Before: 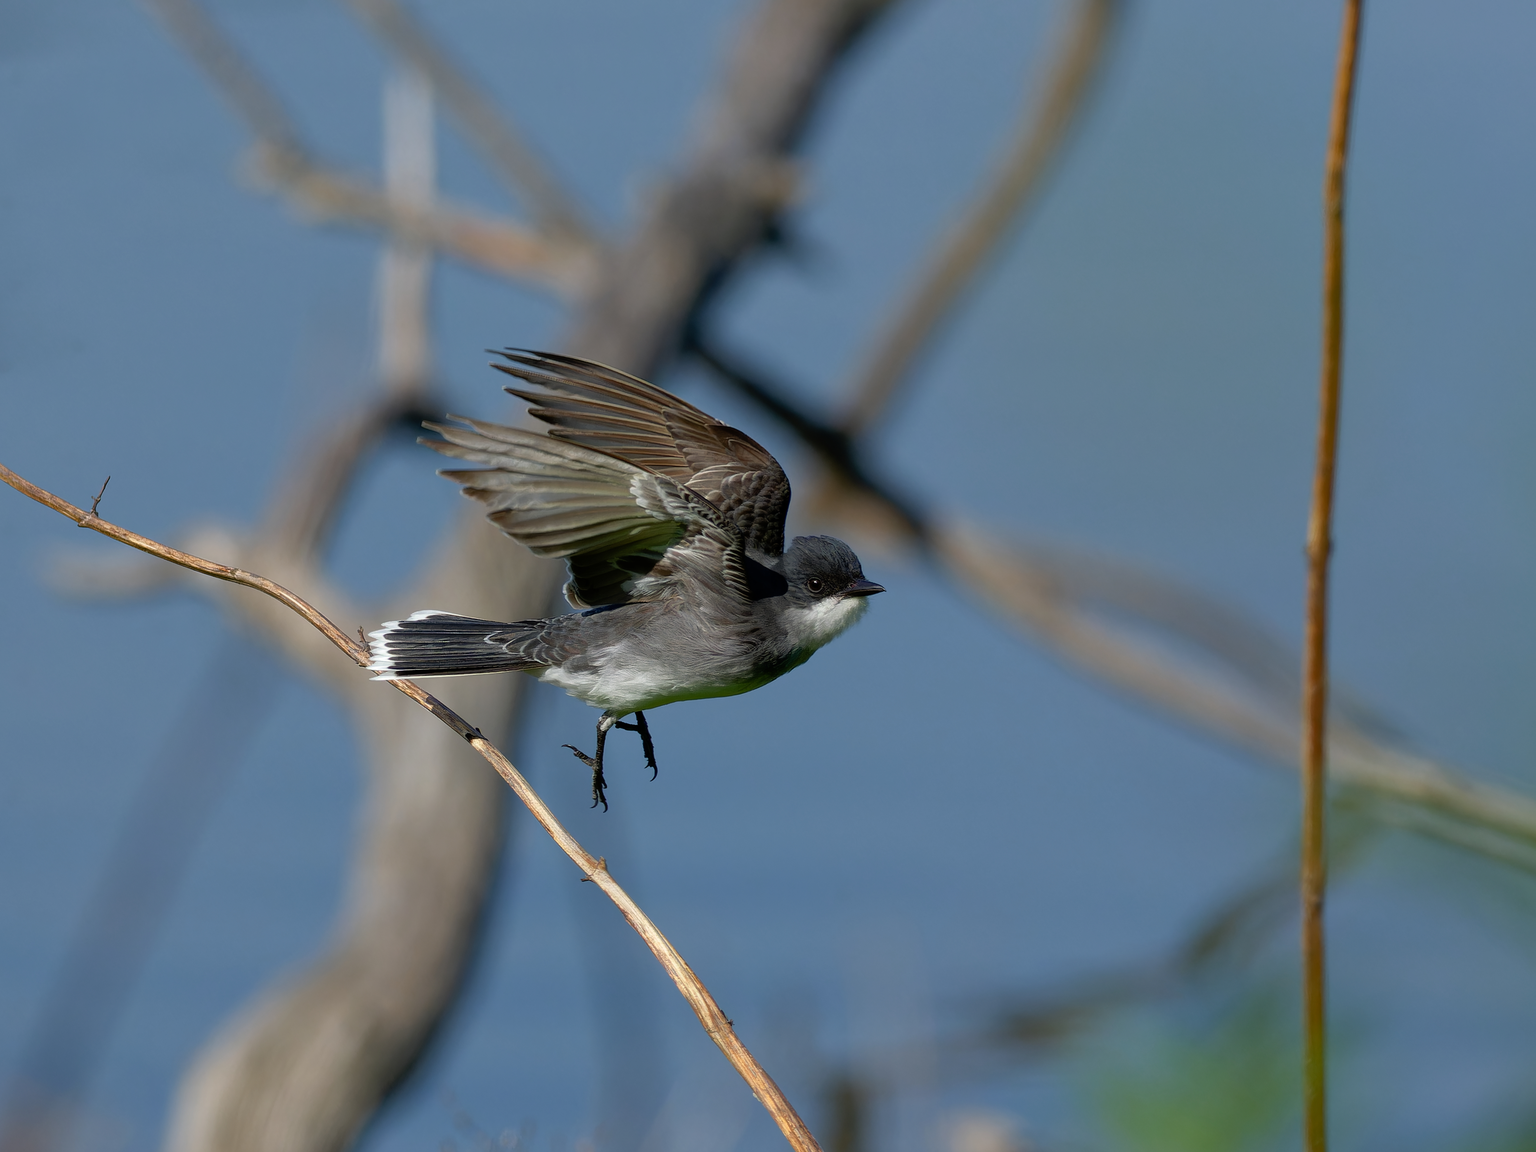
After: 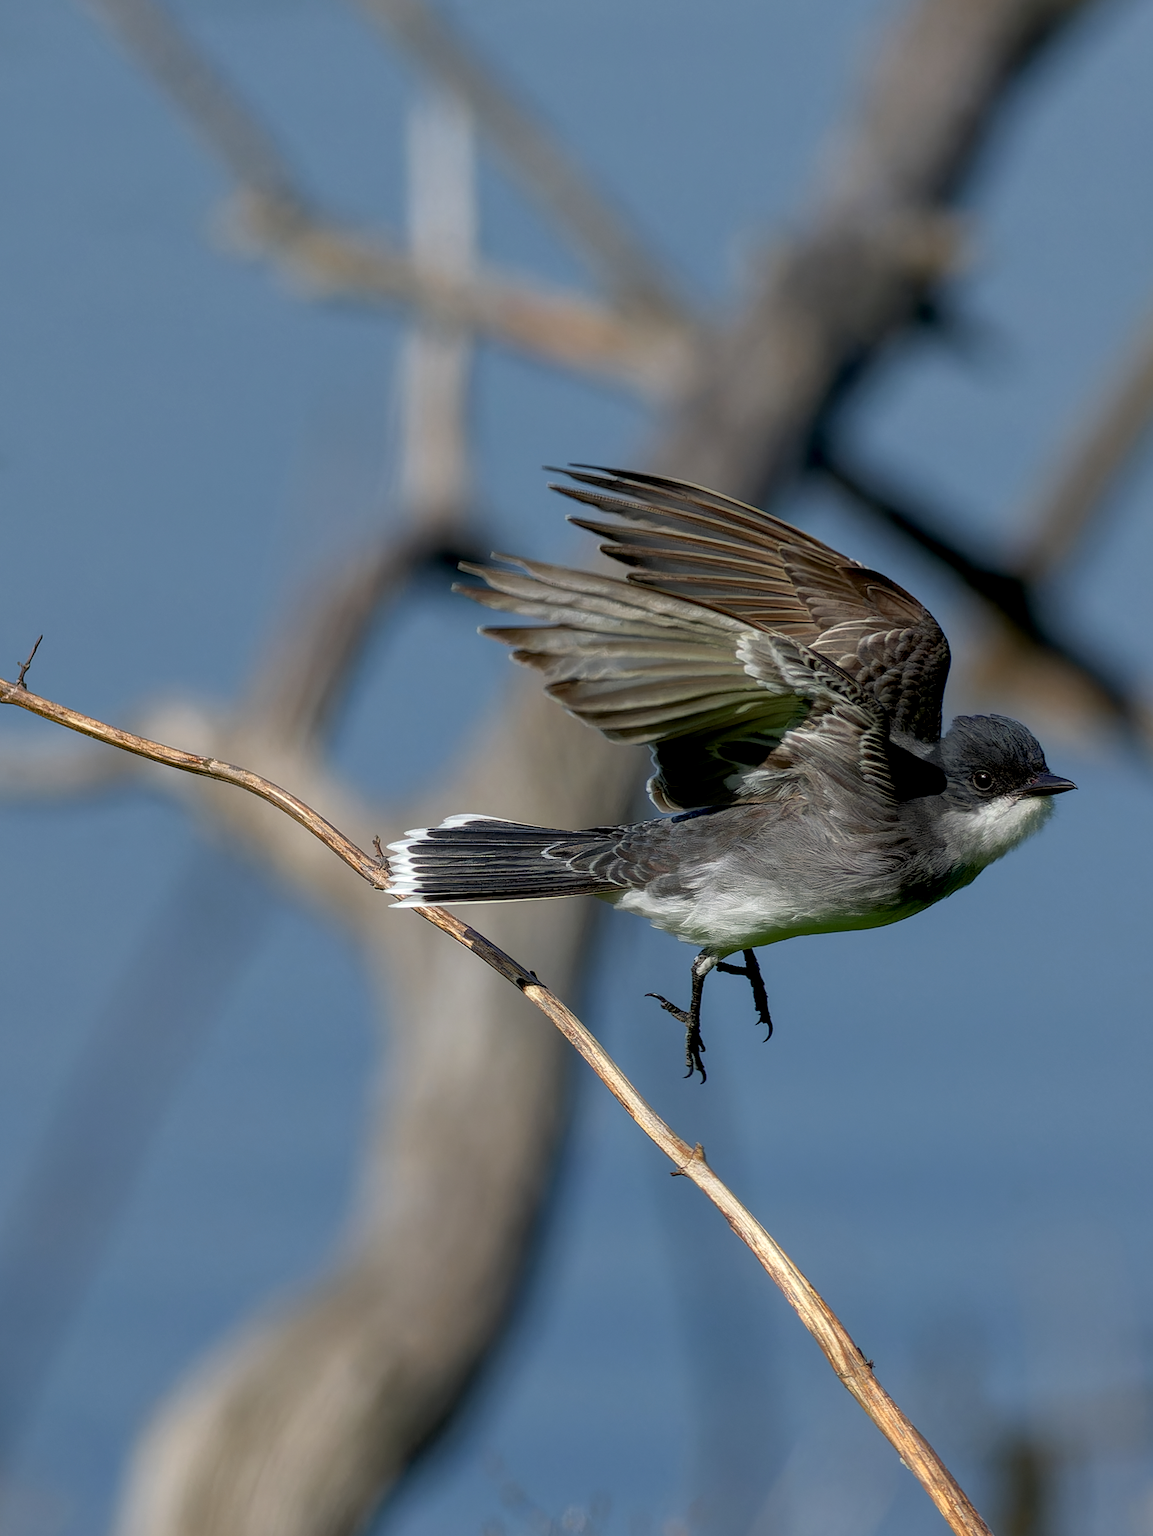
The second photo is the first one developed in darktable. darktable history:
local contrast: on, module defaults
crop: left 5.114%, right 38.589%
